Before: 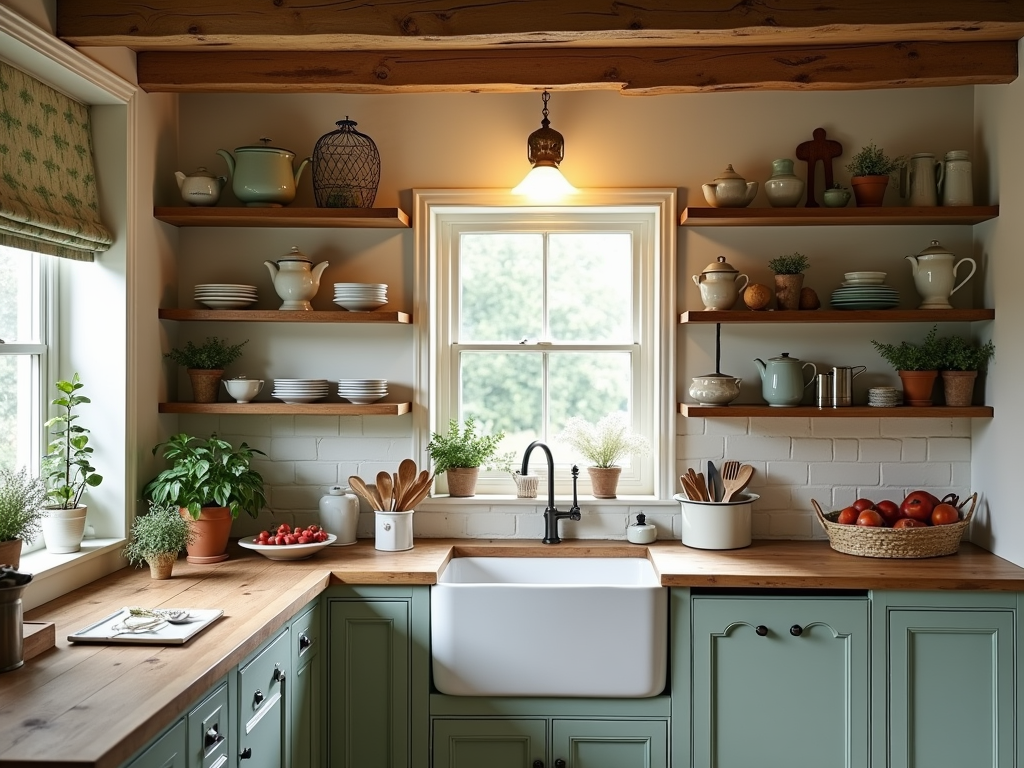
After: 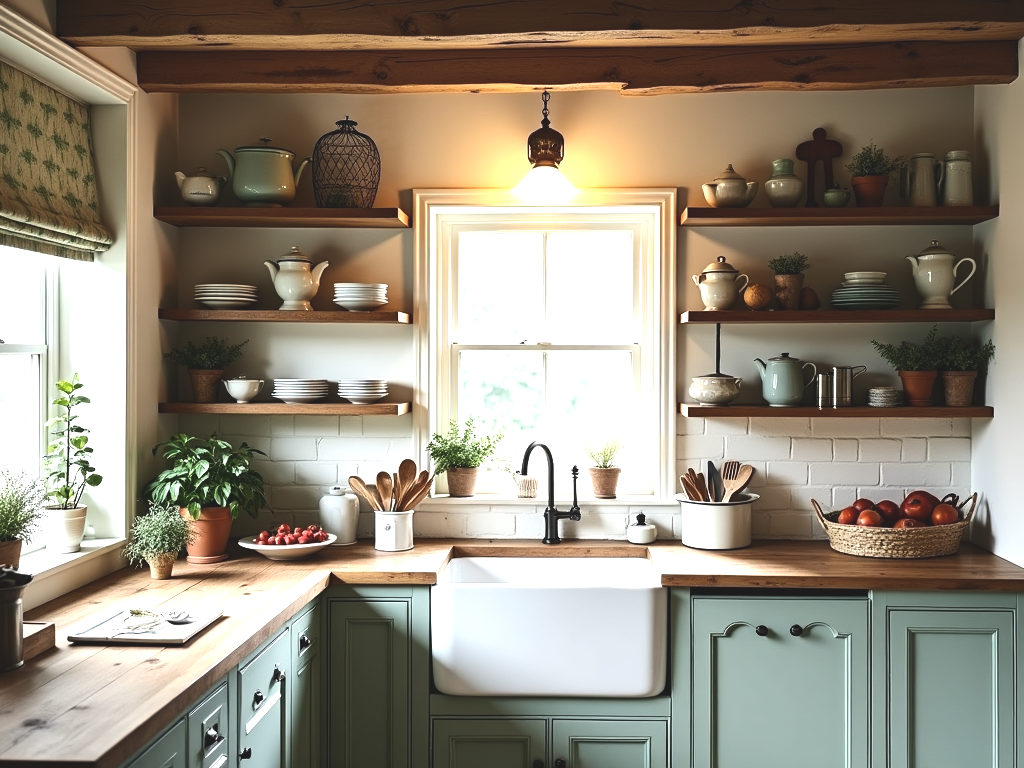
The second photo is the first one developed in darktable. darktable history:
color balance: lift [1.007, 1, 1, 1], gamma [1.097, 1, 1, 1]
tone equalizer: -8 EV -1.08 EV, -7 EV -1.01 EV, -6 EV -0.867 EV, -5 EV -0.578 EV, -3 EV 0.578 EV, -2 EV 0.867 EV, -1 EV 1.01 EV, +0 EV 1.08 EV, edges refinement/feathering 500, mask exposure compensation -1.57 EV, preserve details no
